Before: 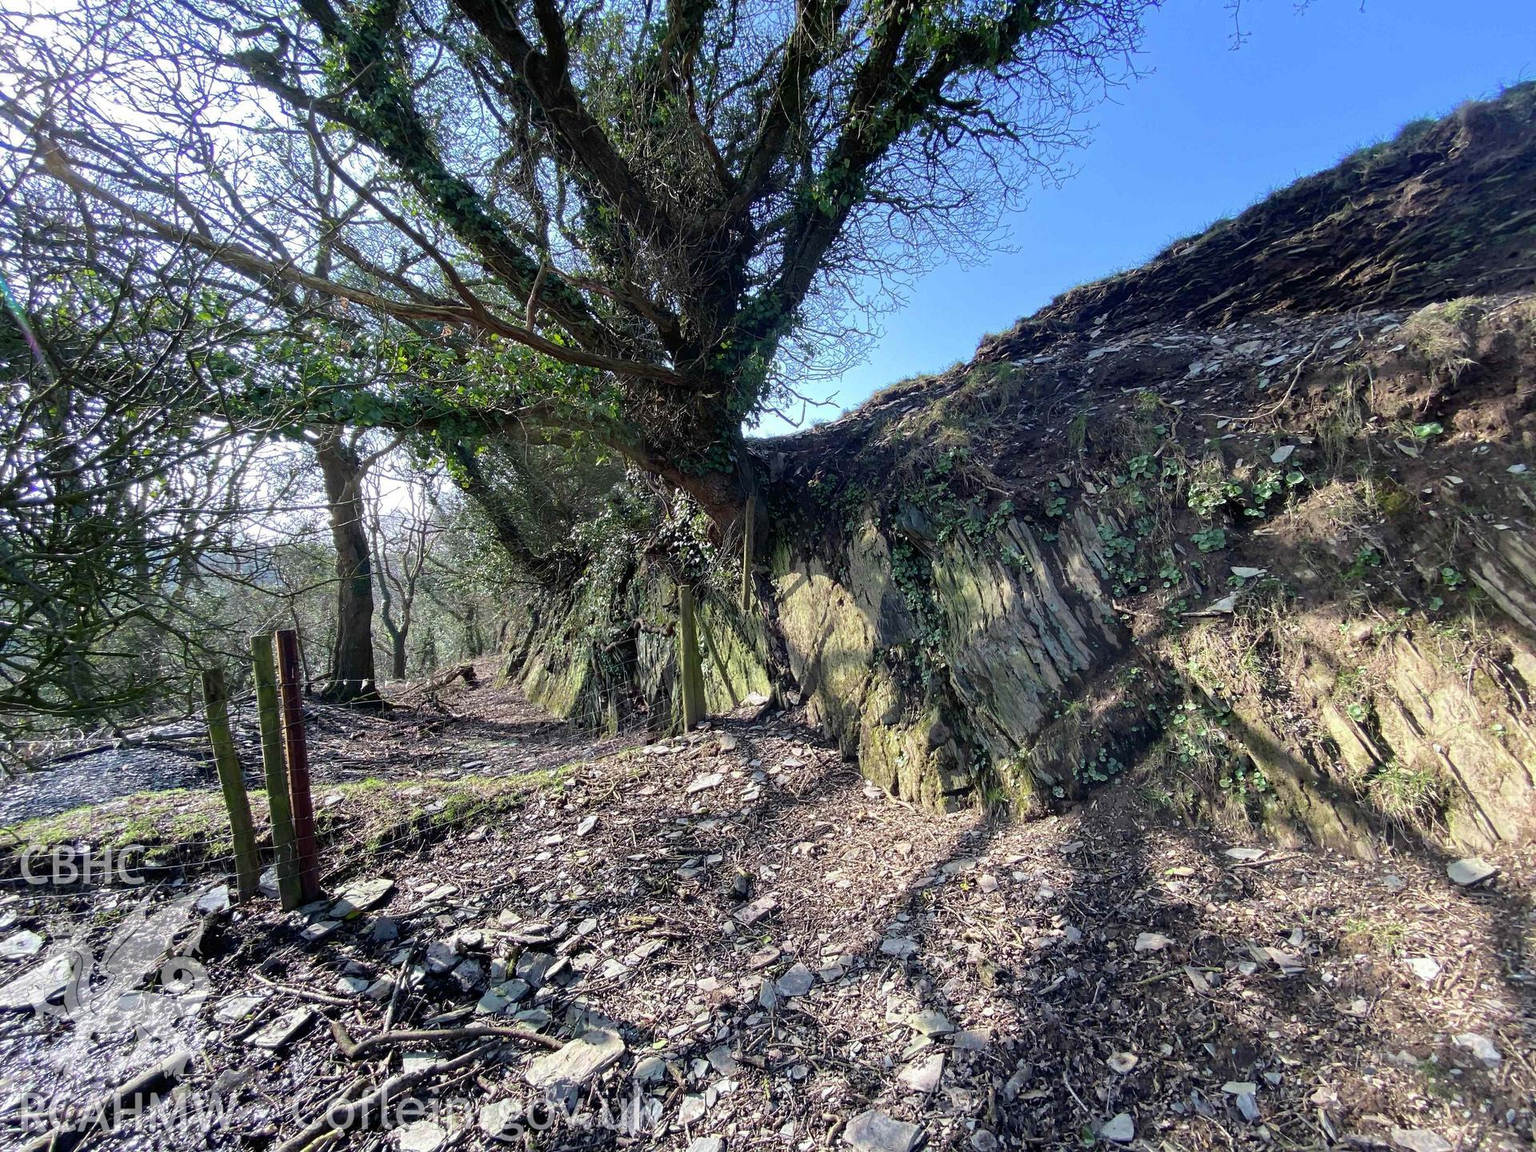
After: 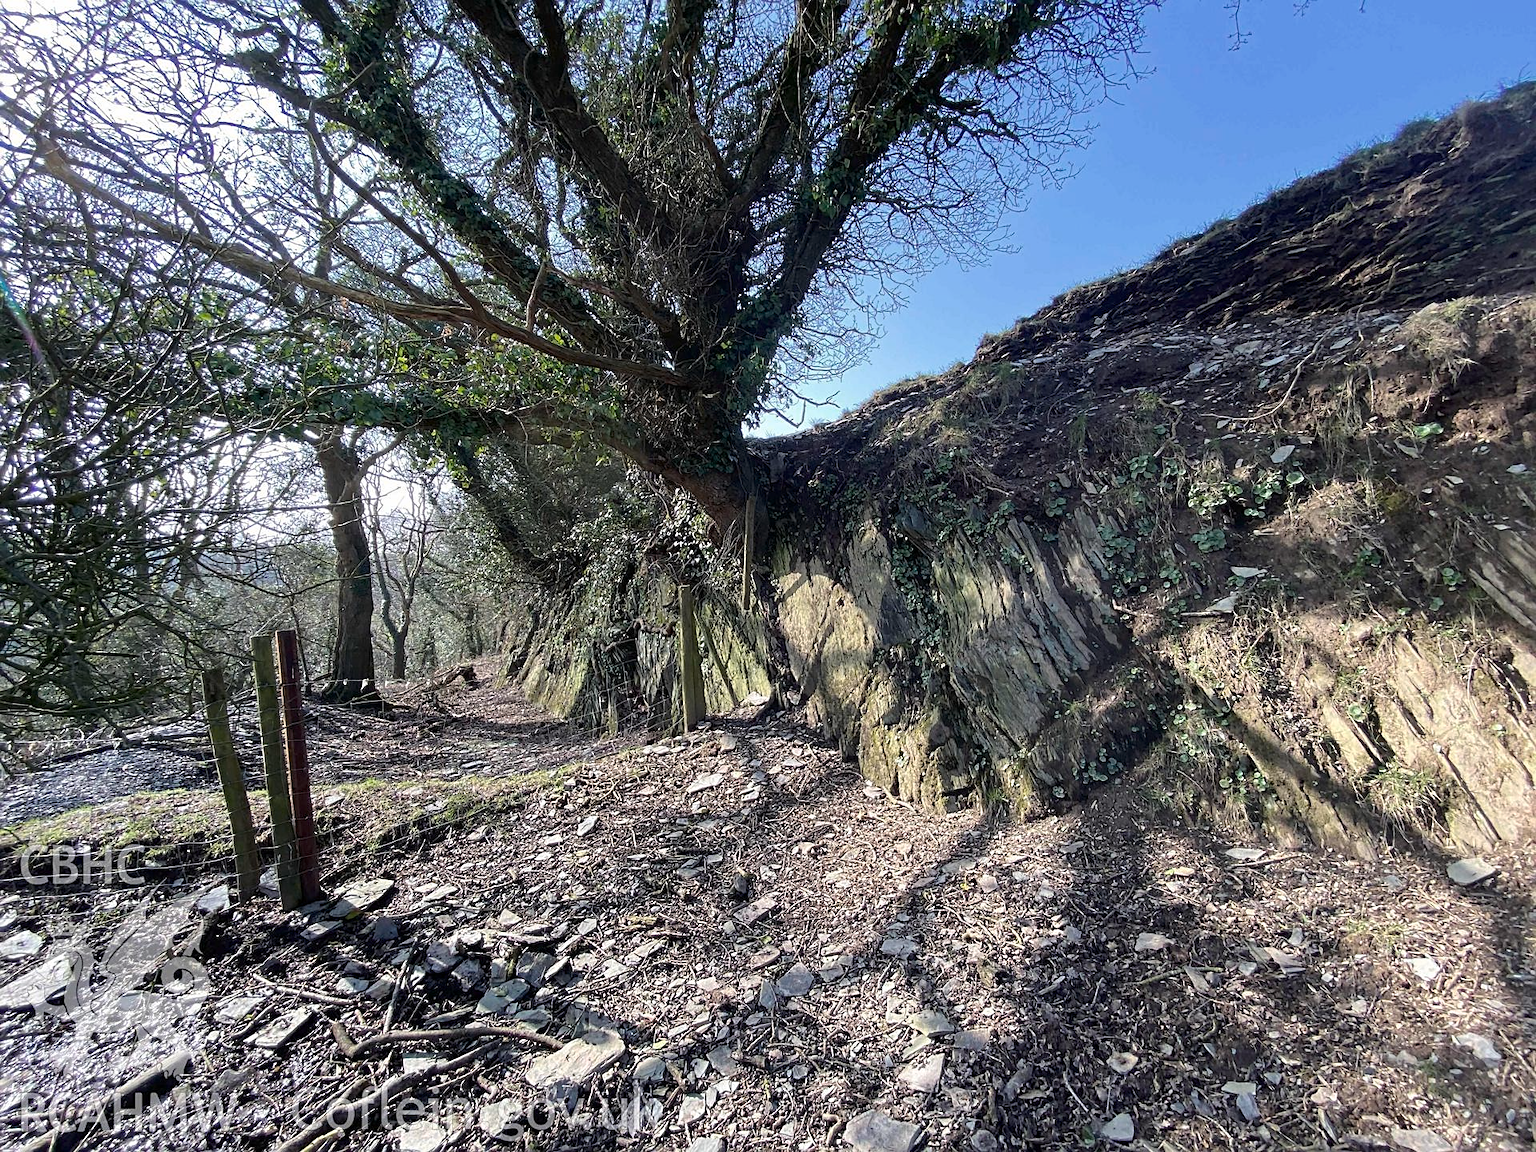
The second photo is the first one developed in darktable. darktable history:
sharpen: radius 1.913, amount 0.409, threshold 1.255
contrast brightness saturation: saturation -0.178
